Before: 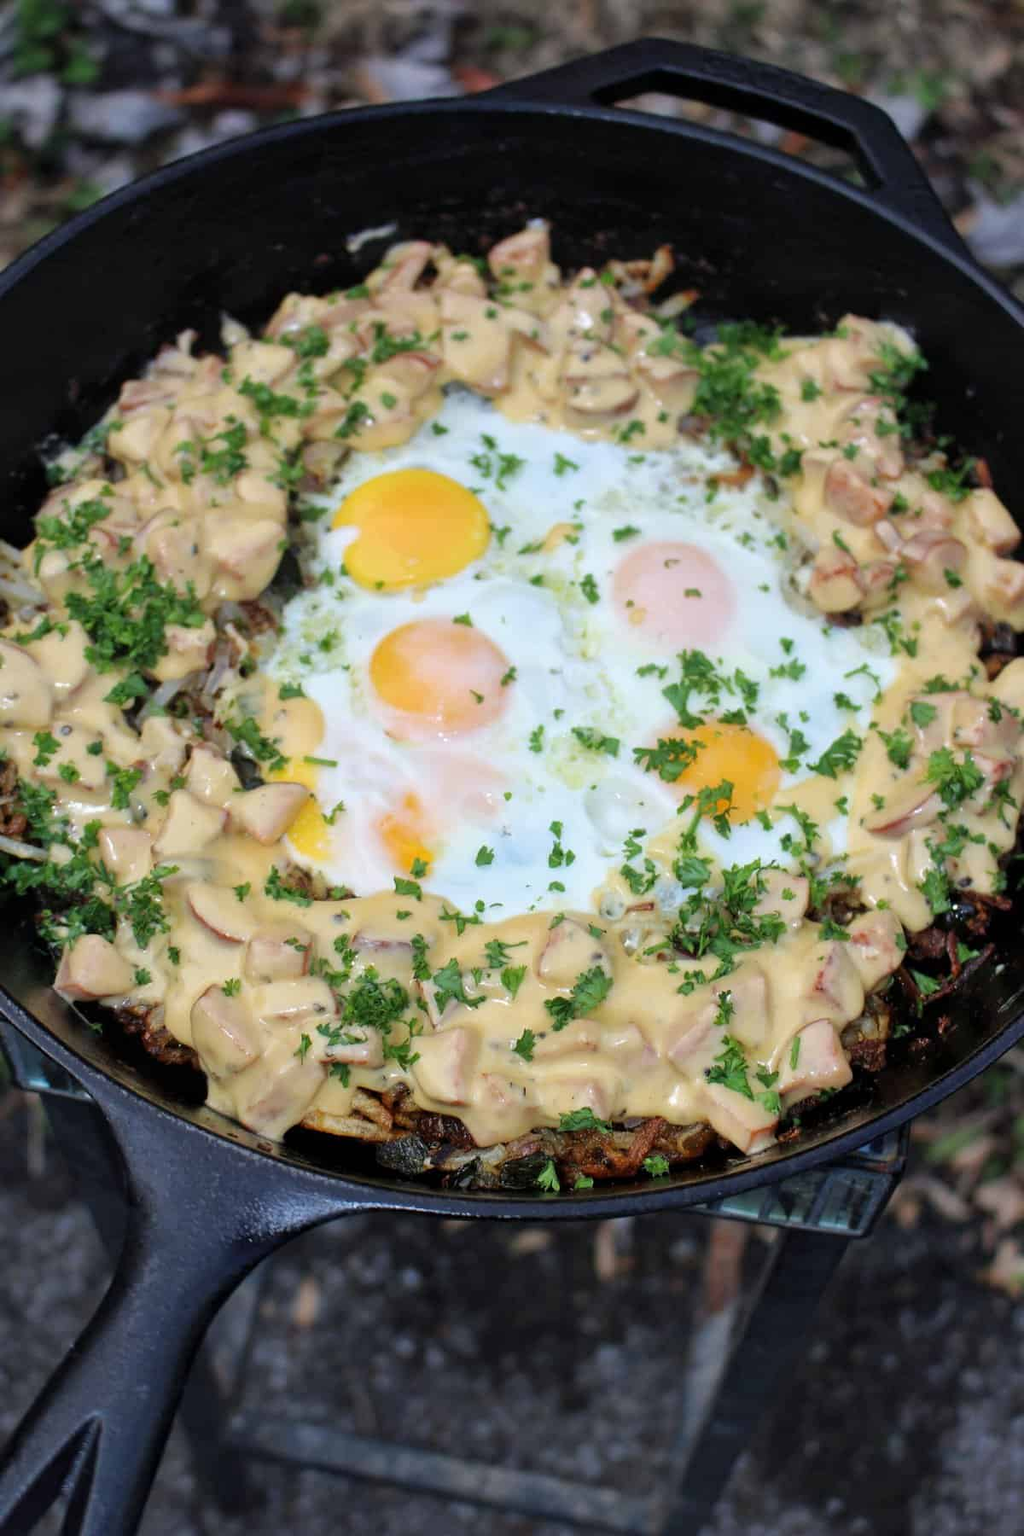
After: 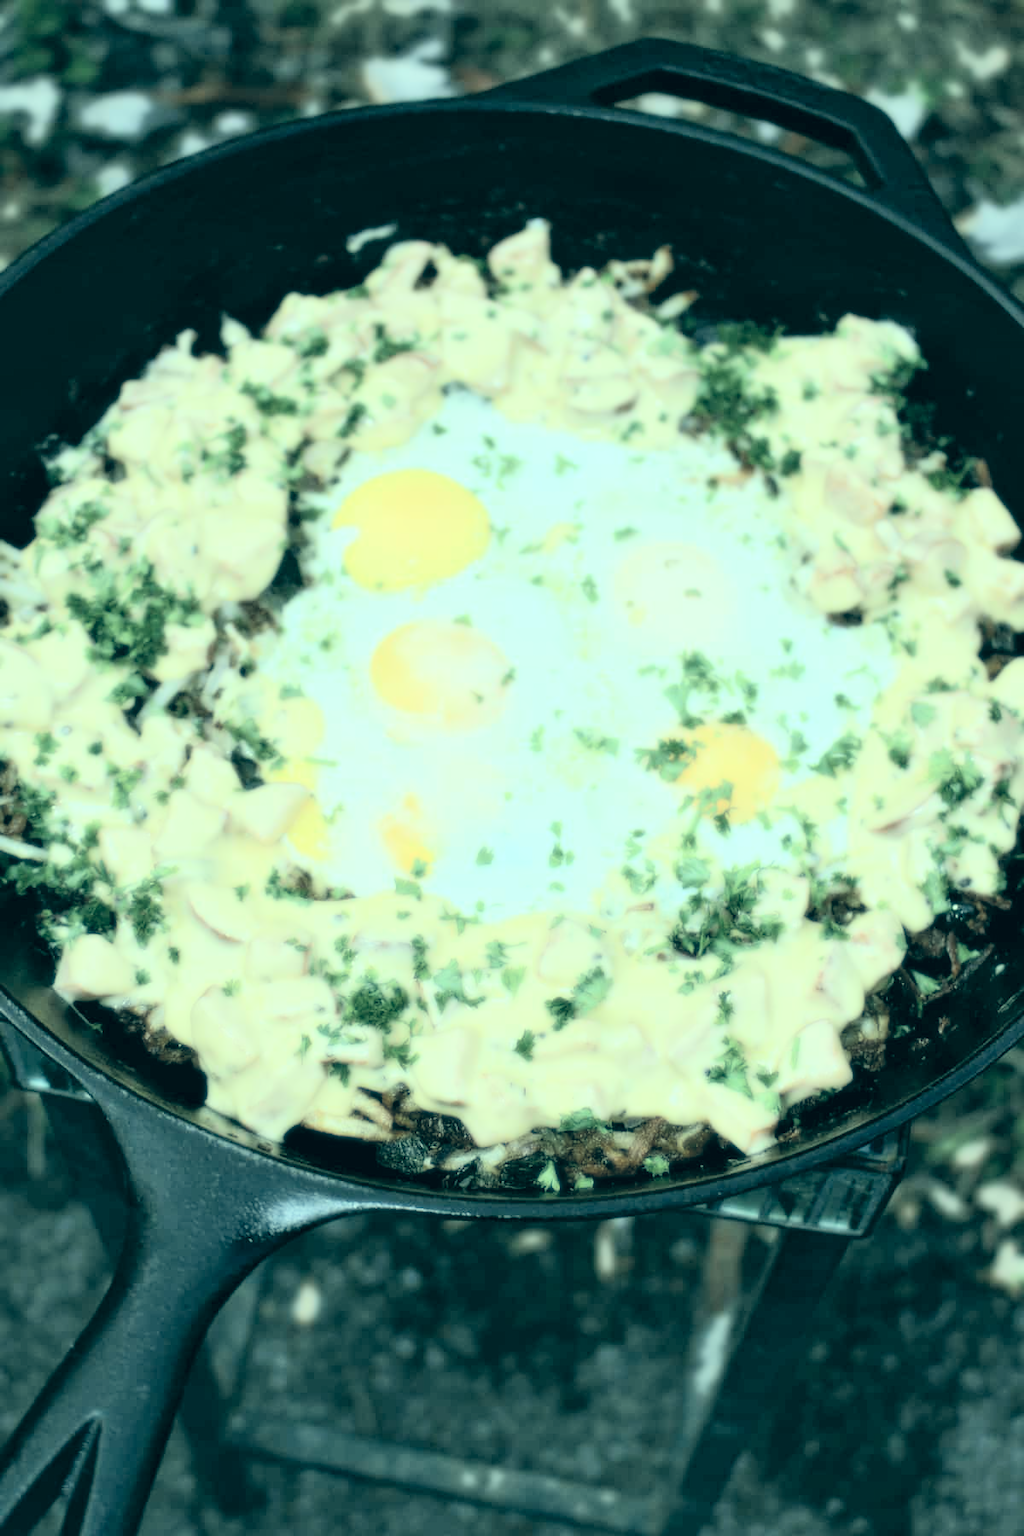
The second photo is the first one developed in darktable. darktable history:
contrast brightness saturation: brightness 0.18, saturation -0.5
rgb levels: mode RGB, independent channels, levels [[0, 0.5, 1], [0, 0.521, 1], [0, 0.536, 1]]
color correction: highlights a* -20.08, highlights b* 9.8, shadows a* -20.4, shadows b* -10.76
tone equalizer: -8 EV -0.002 EV, -7 EV 0.005 EV, -6 EV -0.009 EV, -5 EV 0.011 EV, -4 EV -0.012 EV, -3 EV 0.007 EV, -2 EV -0.062 EV, -1 EV -0.293 EV, +0 EV -0.582 EV, smoothing diameter 2%, edges refinement/feathering 20, mask exposure compensation -1.57 EV, filter diffusion 5
bloom: size 0%, threshold 54.82%, strength 8.31%
